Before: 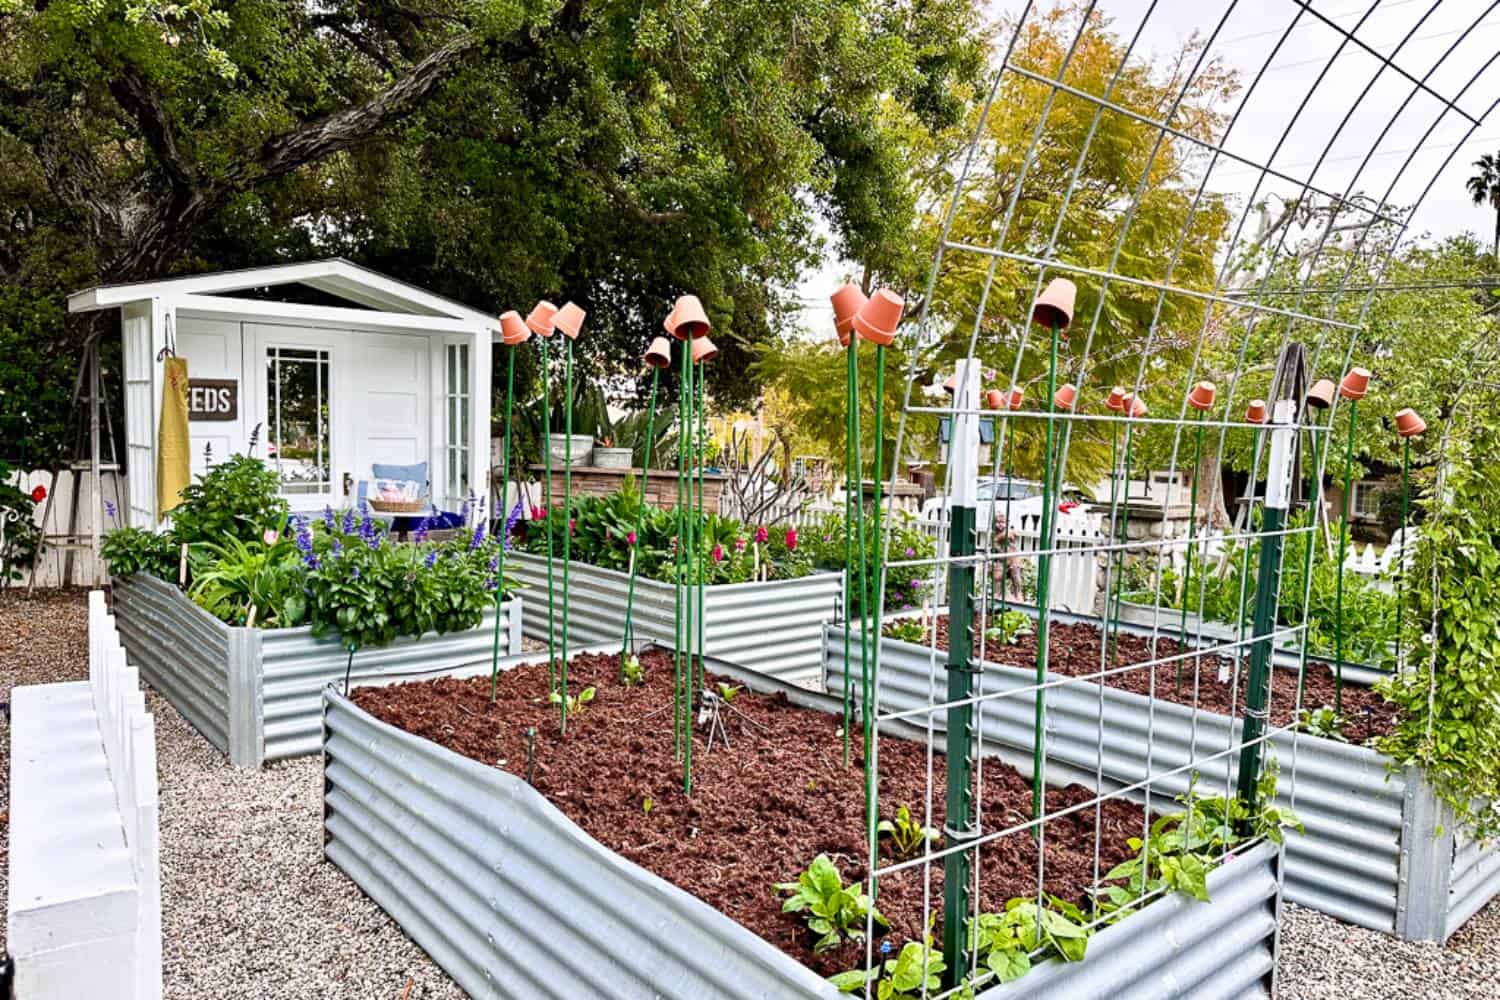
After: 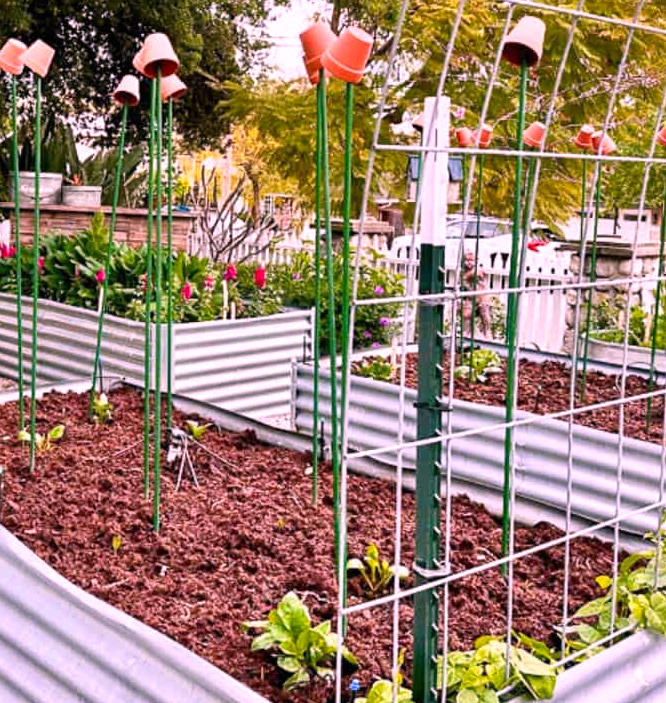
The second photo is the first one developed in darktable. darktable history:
vibrance: on, module defaults
white balance: red 1.188, blue 1.11
crop: left 35.432%, top 26.233%, right 20.145%, bottom 3.432%
